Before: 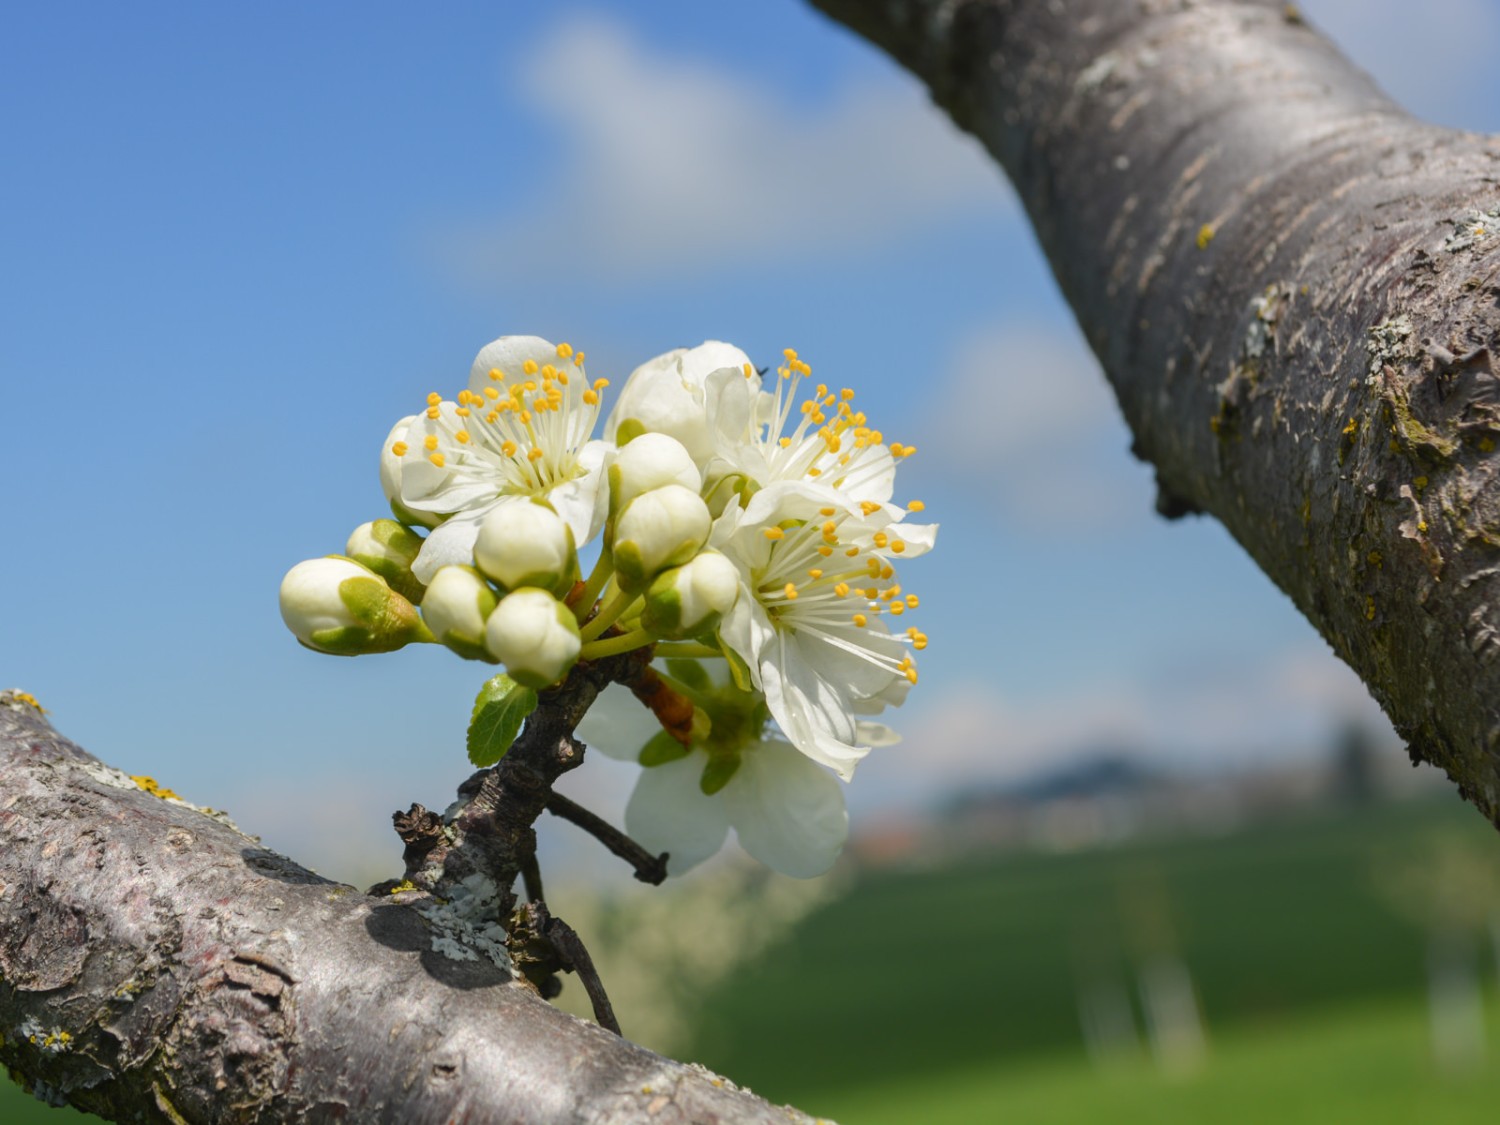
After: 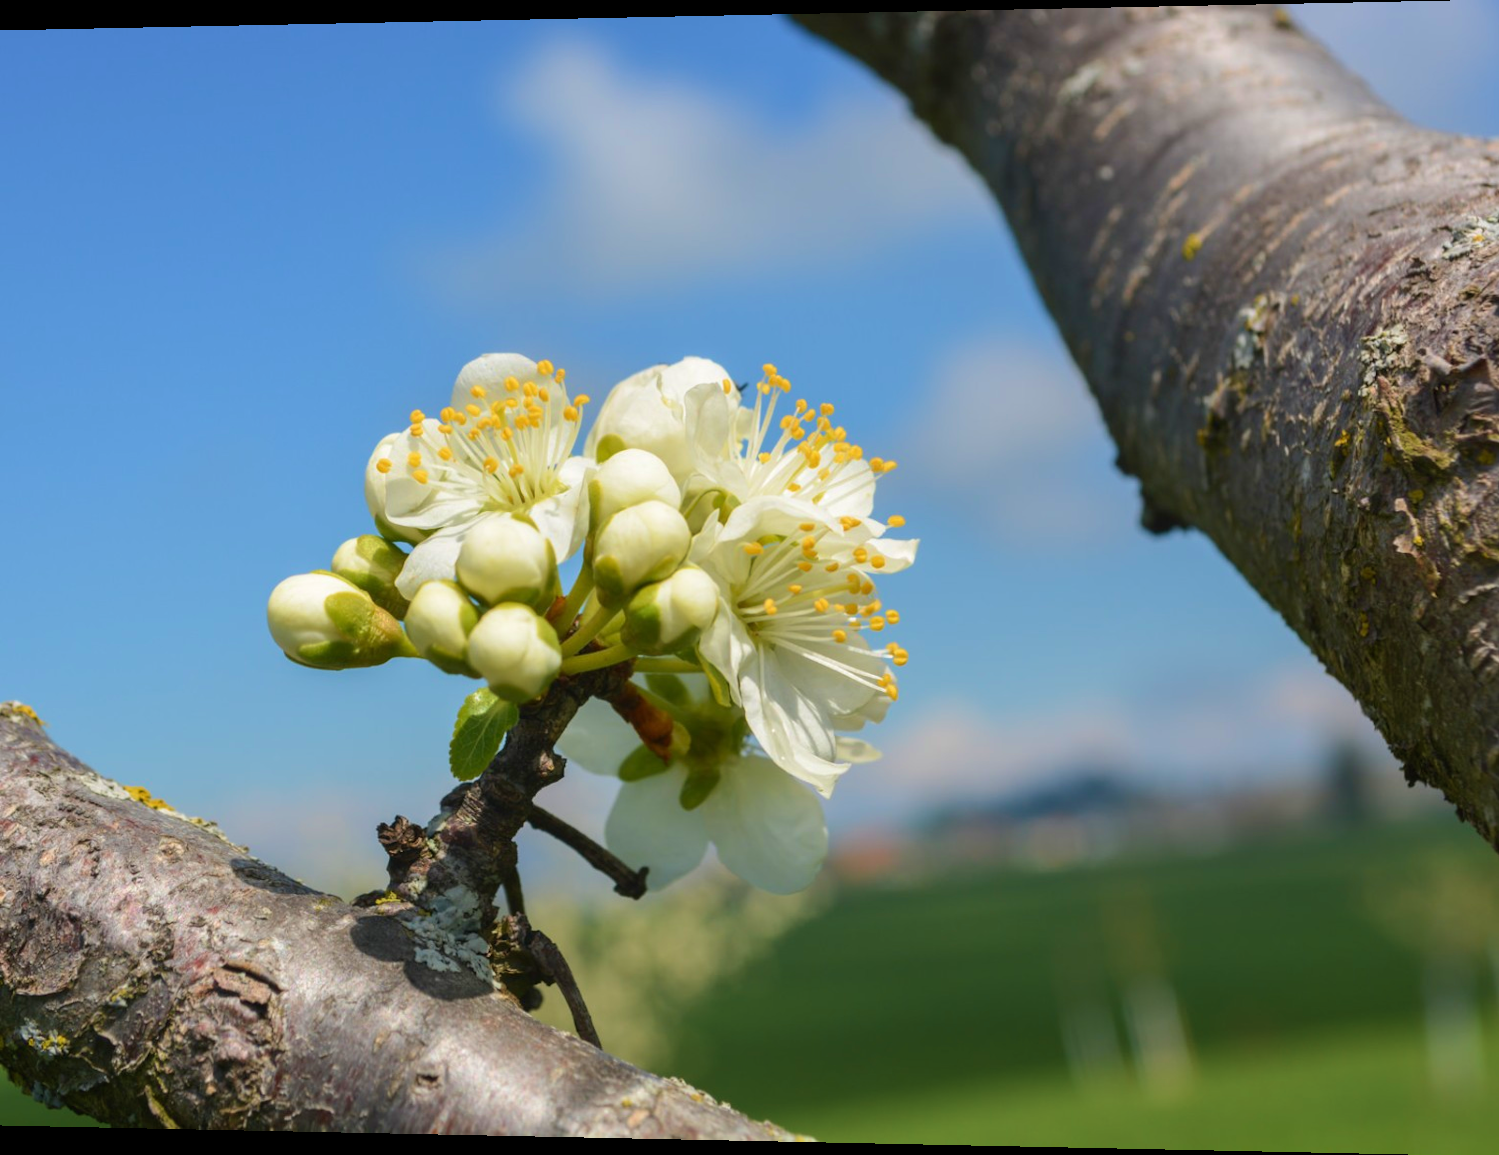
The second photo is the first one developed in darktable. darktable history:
rotate and perspective: lens shift (horizontal) -0.055, automatic cropping off
velvia: strength 45%
